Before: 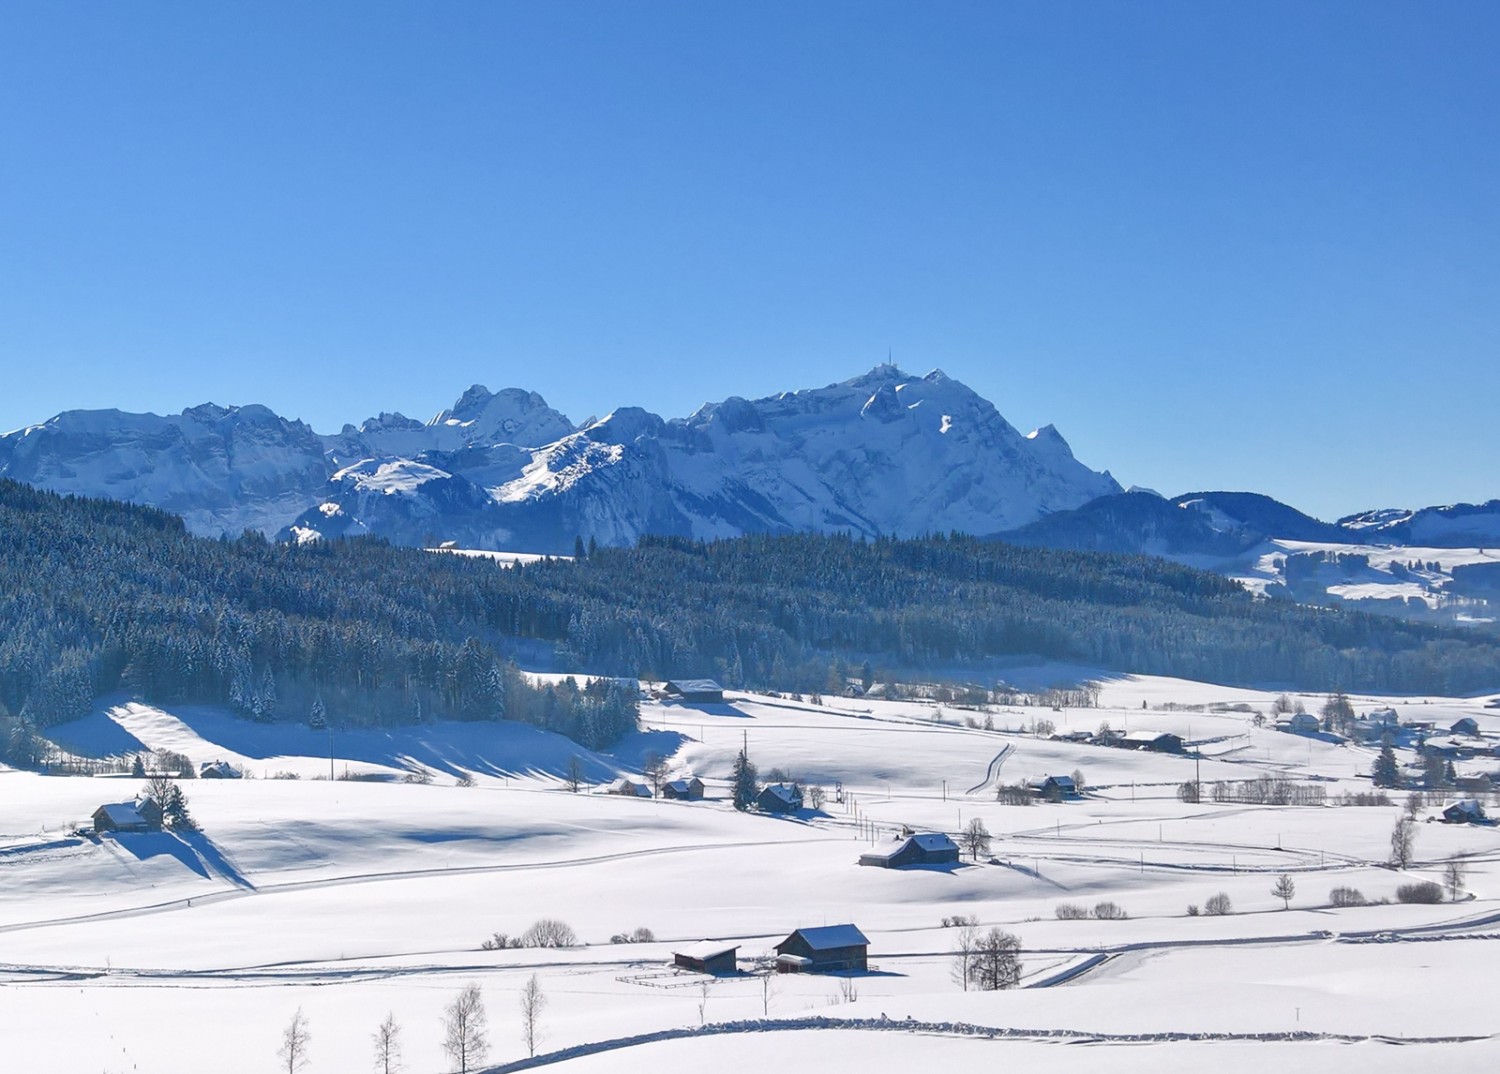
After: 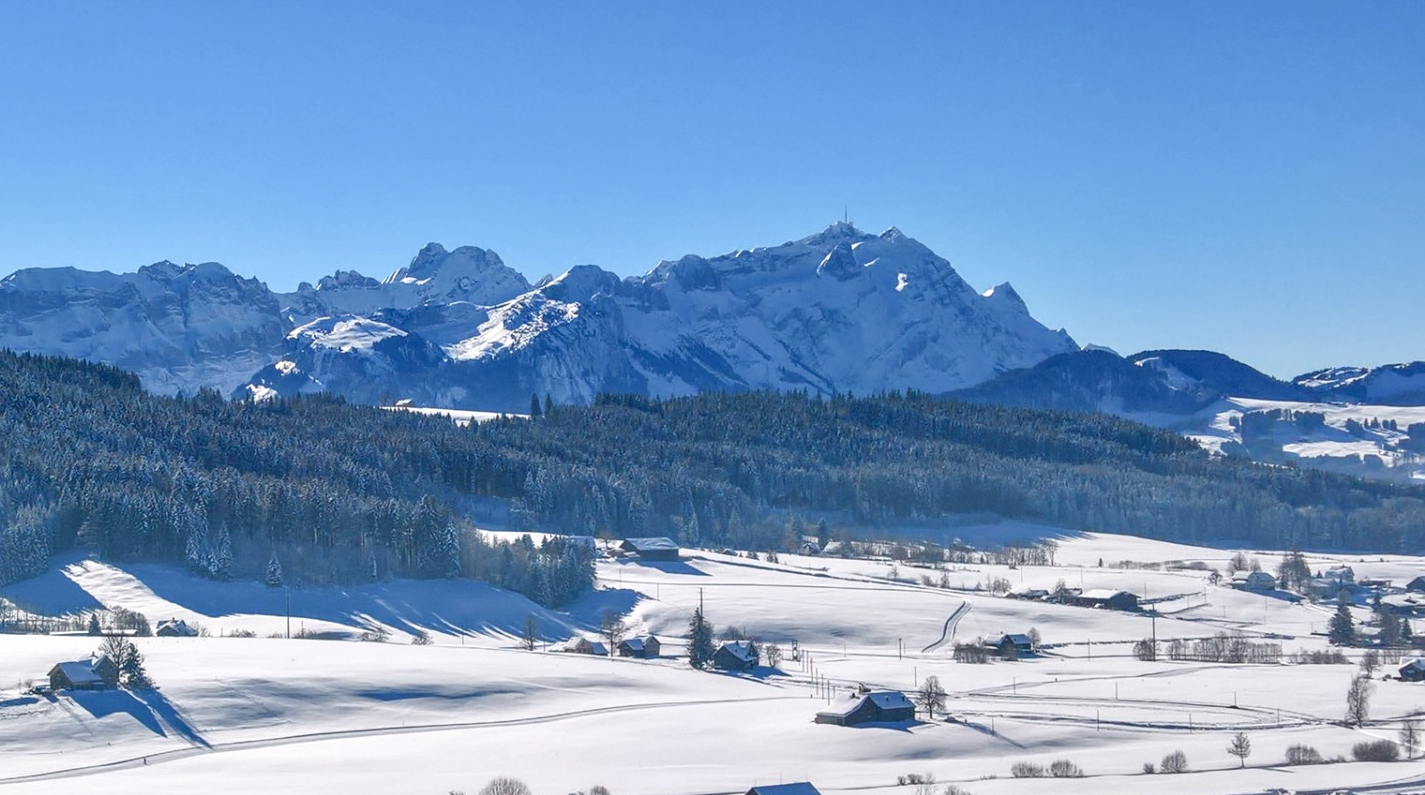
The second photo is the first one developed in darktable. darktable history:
crop and rotate: left 2.991%, top 13.302%, right 1.981%, bottom 12.636%
local contrast: on, module defaults
